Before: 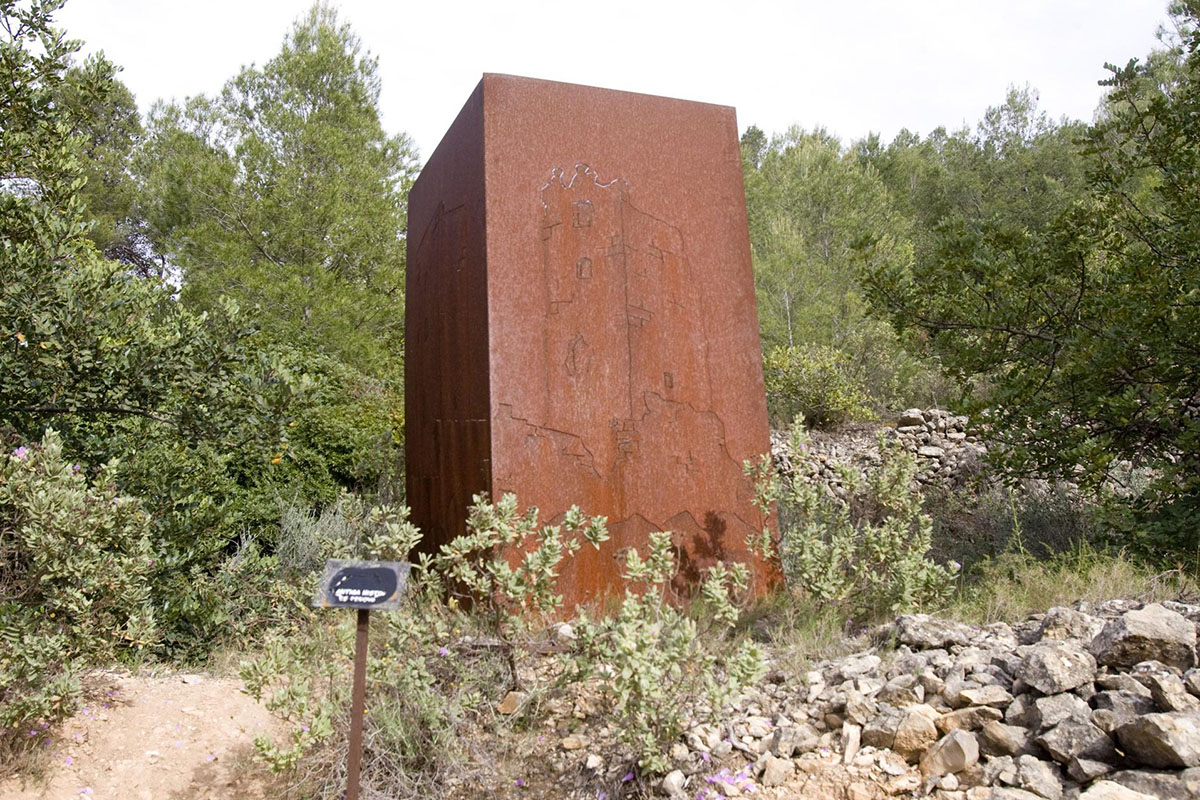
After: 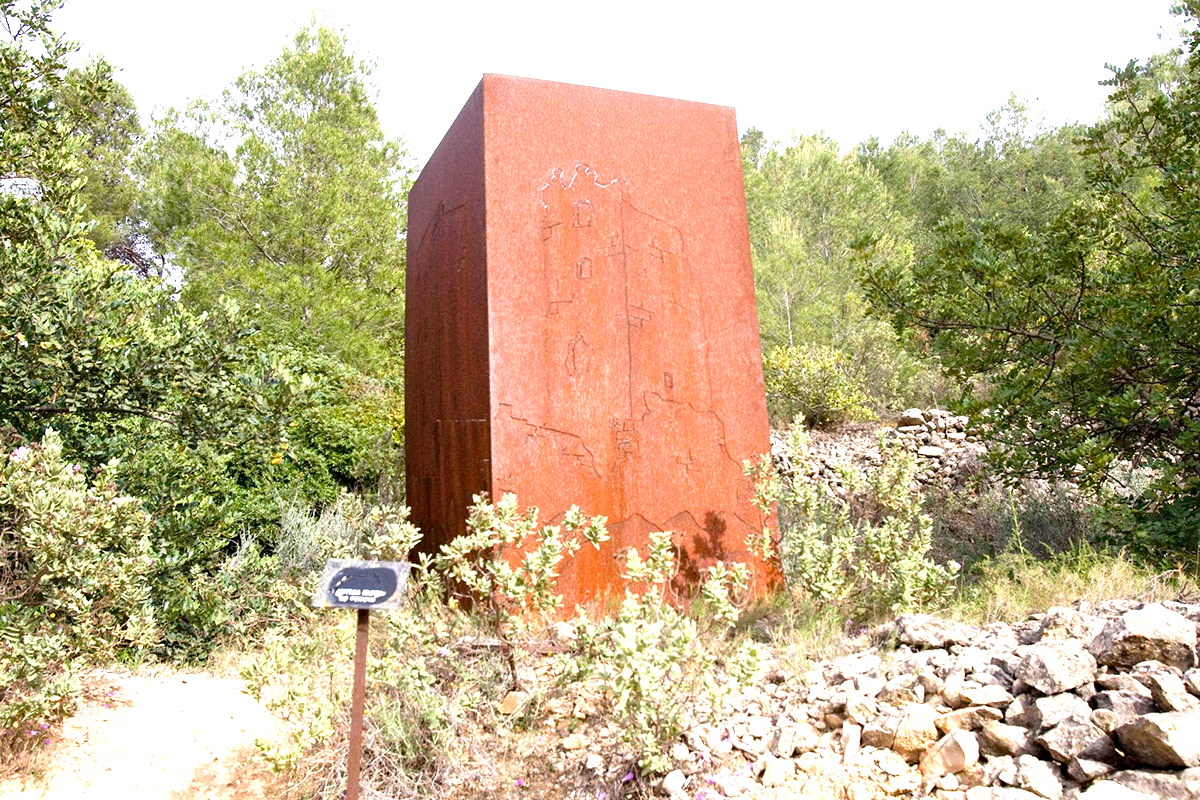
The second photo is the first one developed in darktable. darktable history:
exposure: black level correction 0, exposure 1.105 EV, compensate exposure bias true, compensate highlight preservation false
haze removal: compatibility mode true, adaptive false
